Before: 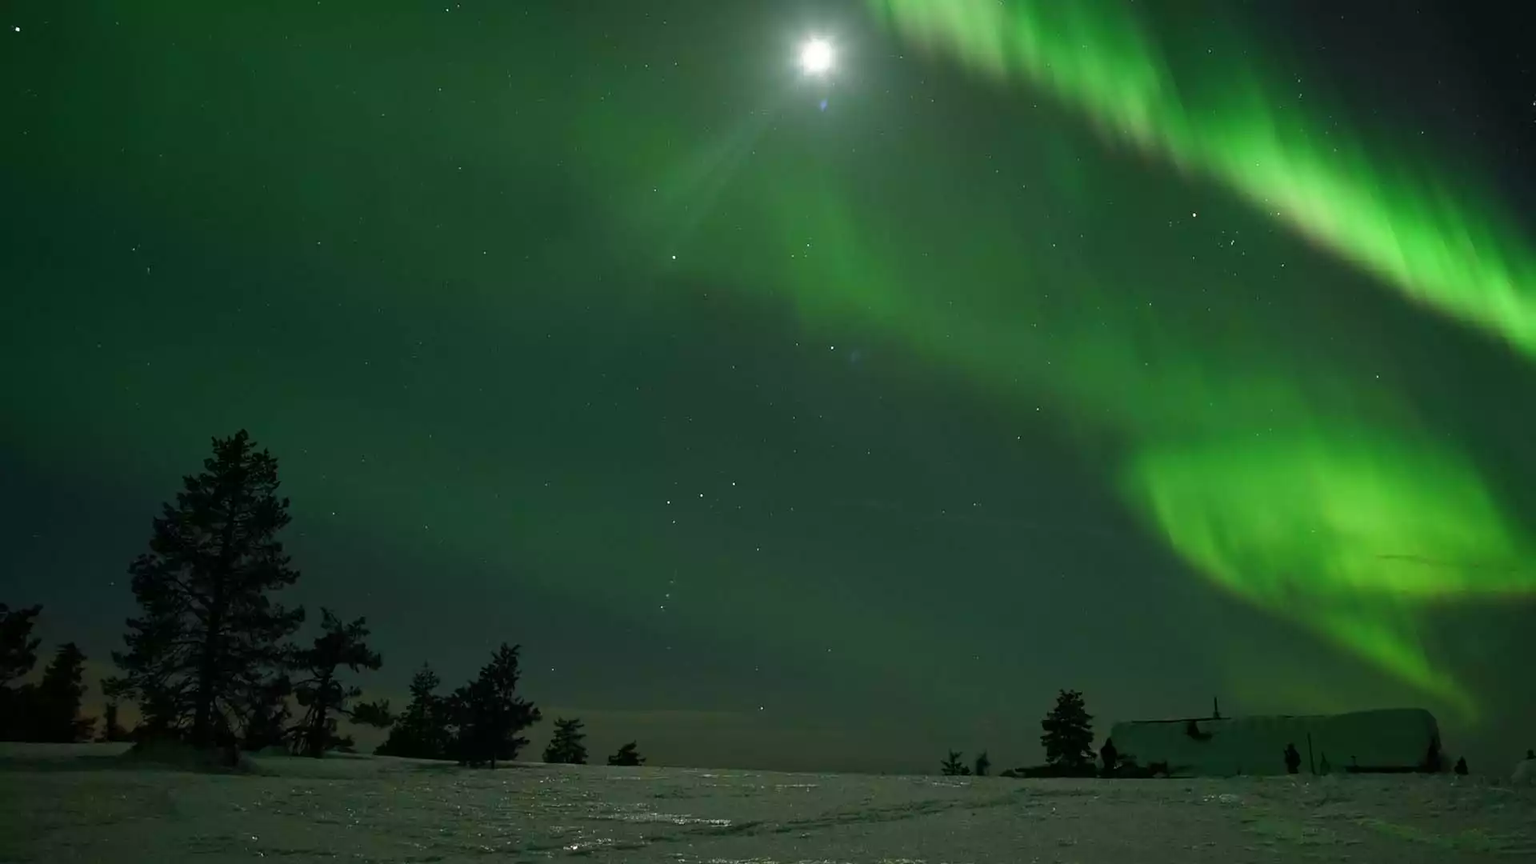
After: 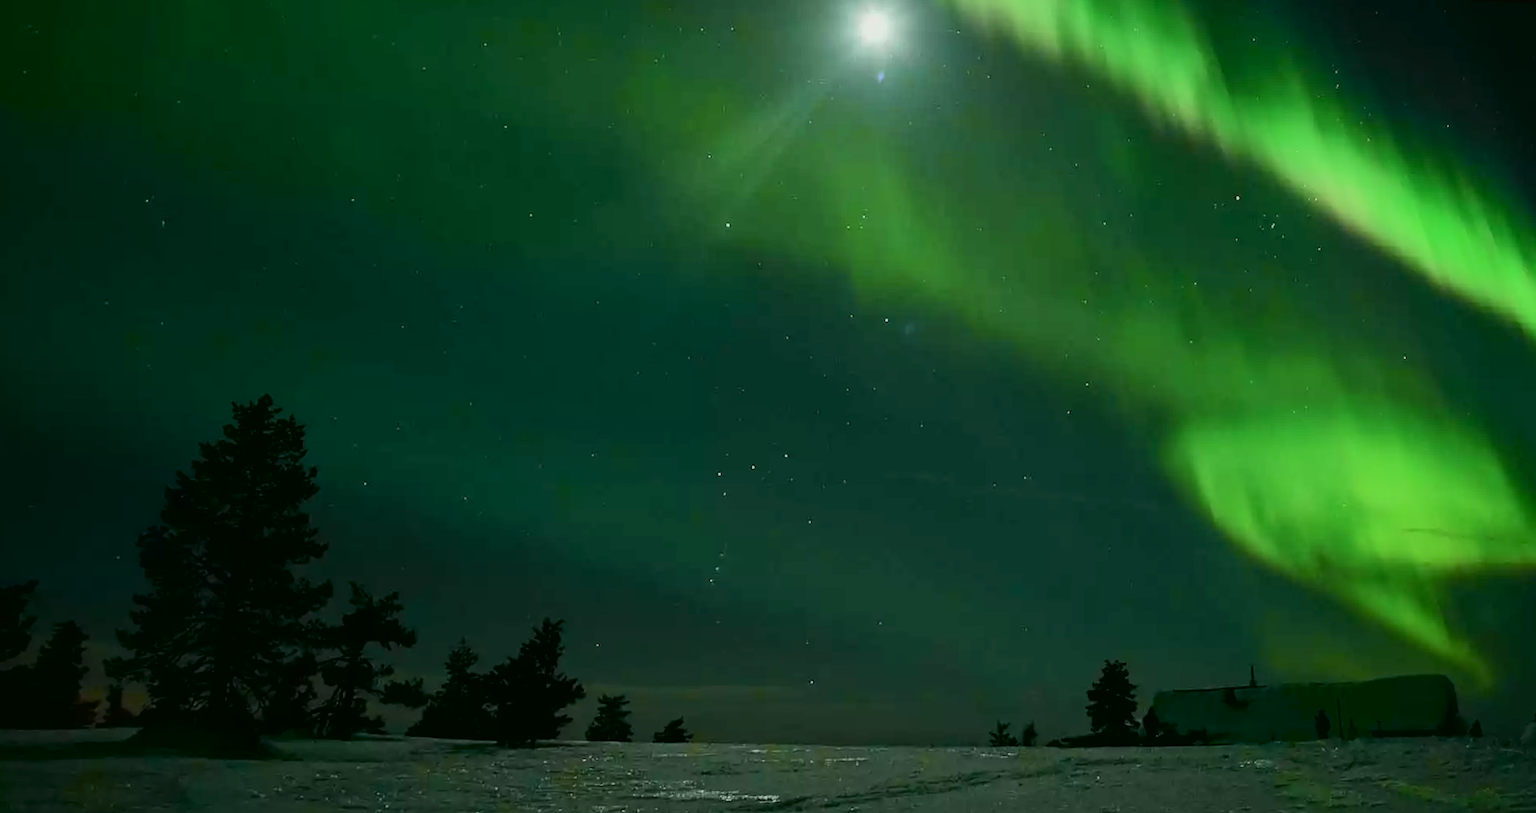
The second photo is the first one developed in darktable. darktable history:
local contrast: detail 110%
tone curve: curves: ch0 [(0, 0.017) (0.091, 0.04) (0.296, 0.276) (0.439, 0.482) (0.64, 0.729) (0.785, 0.817) (0.995, 0.917)]; ch1 [(0, 0) (0.384, 0.365) (0.463, 0.447) (0.486, 0.474) (0.503, 0.497) (0.526, 0.52) (0.555, 0.564) (0.578, 0.589) (0.638, 0.66) (0.766, 0.773) (1, 1)]; ch2 [(0, 0) (0.374, 0.344) (0.446, 0.443) (0.501, 0.509) (0.528, 0.522) (0.569, 0.593) (0.61, 0.646) (0.666, 0.688) (1, 1)], color space Lab, independent channels, preserve colors none
rotate and perspective: rotation 0.679°, lens shift (horizontal) 0.136, crop left 0.009, crop right 0.991, crop top 0.078, crop bottom 0.95
